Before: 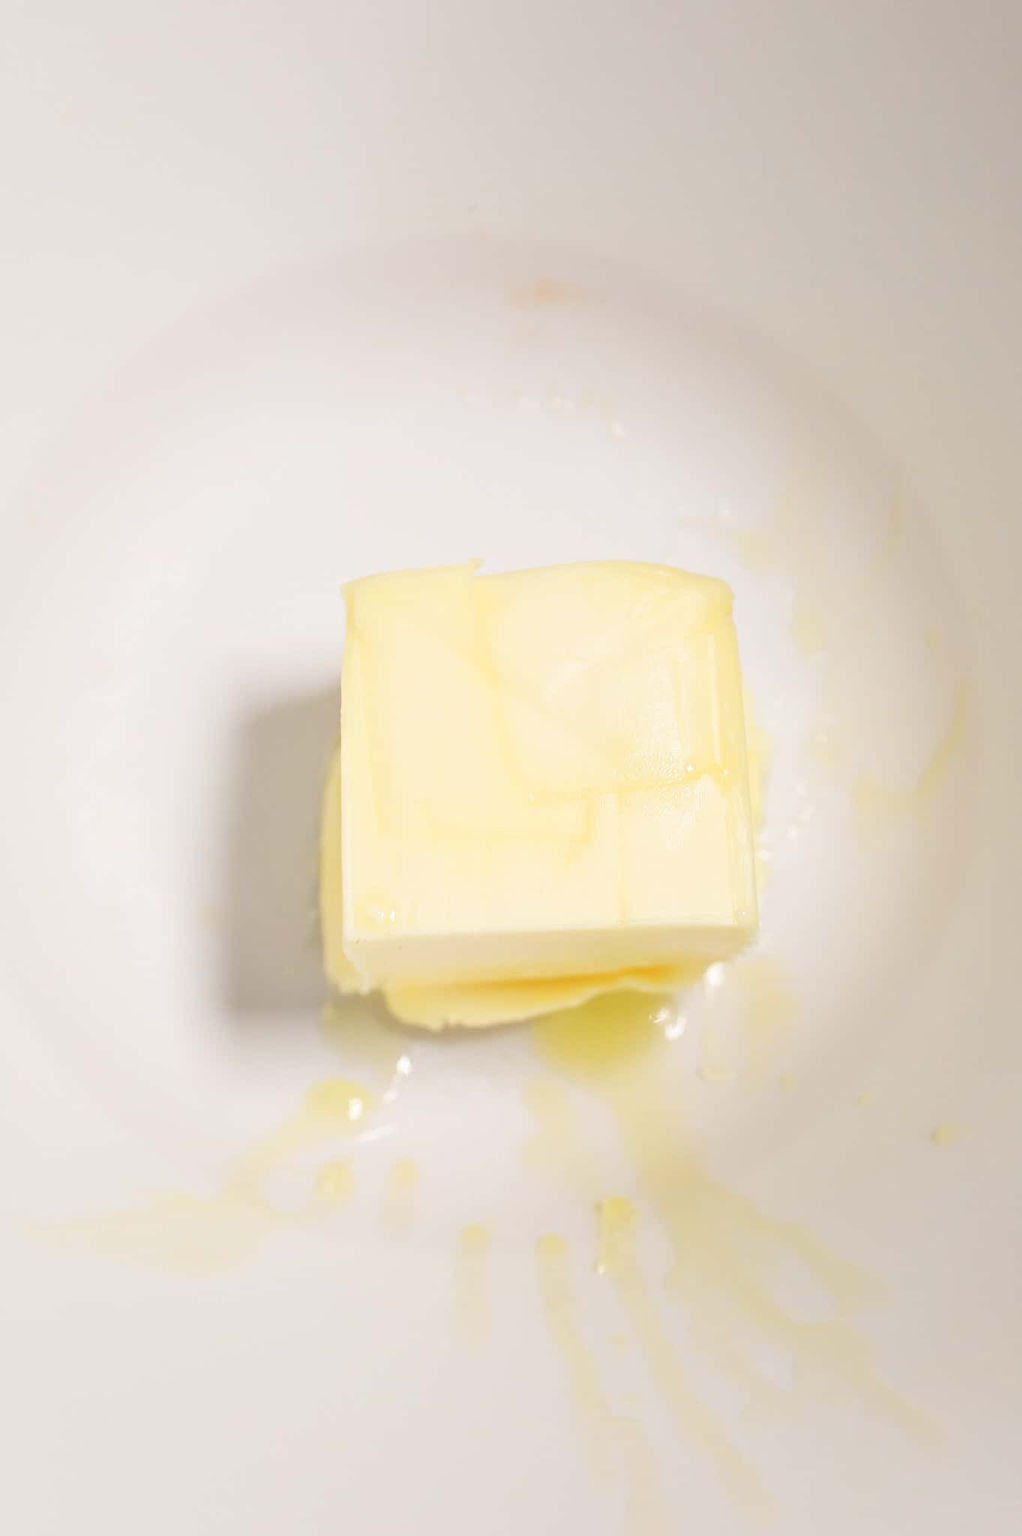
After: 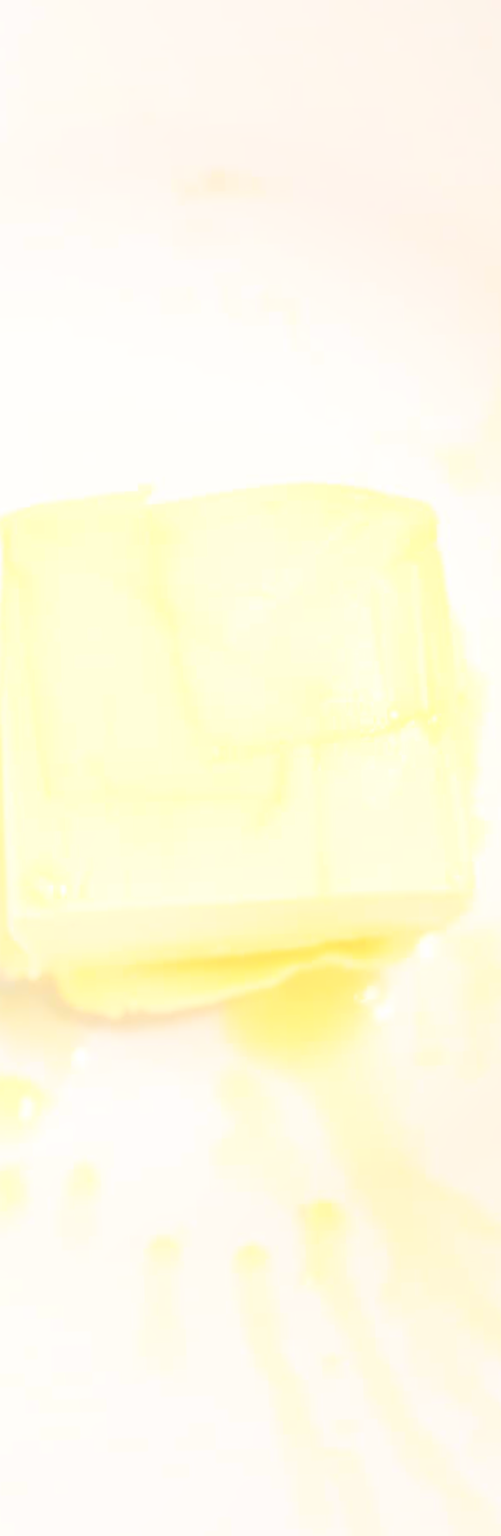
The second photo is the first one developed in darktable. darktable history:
rotate and perspective: rotation -1.42°, crop left 0.016, crop right 0.984, crop top 0.035, crop bottom 0.965
crop: left 33.452%, top 6.025%, right 23.155%
sharpen: radius 4.883
bloom: size 0%, threshold 54.82%, strength 8.31%
